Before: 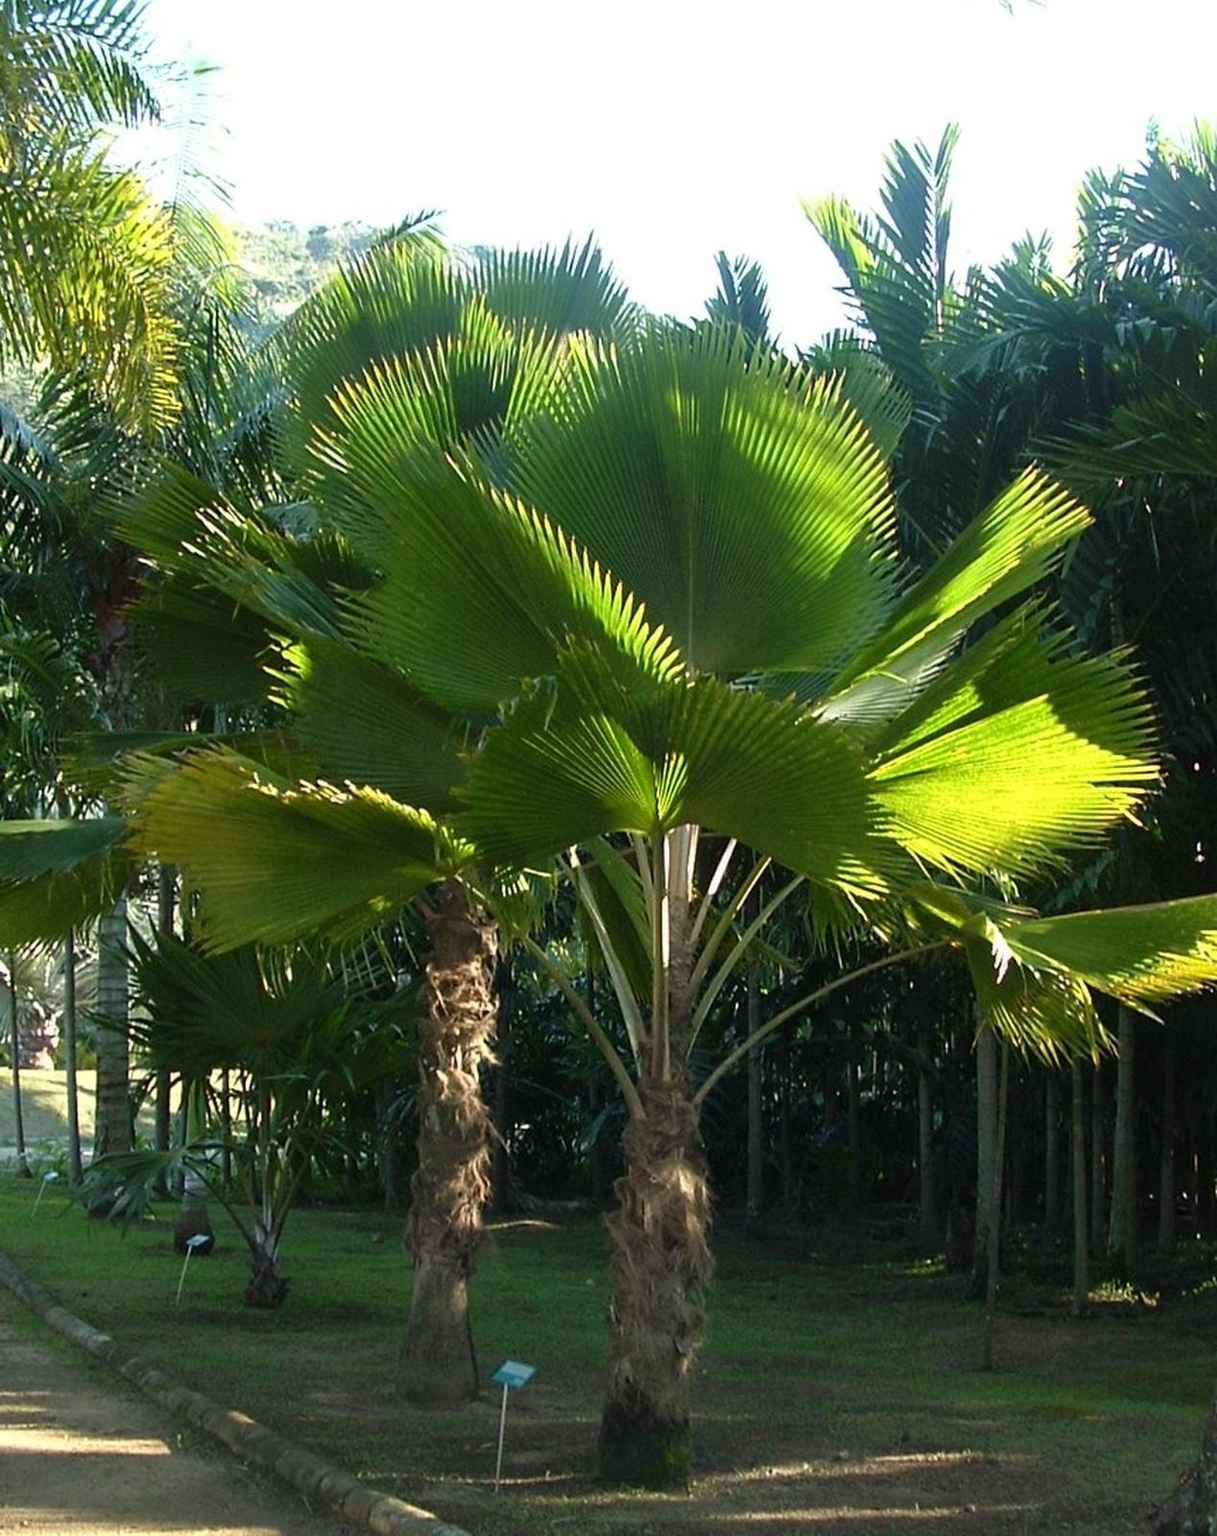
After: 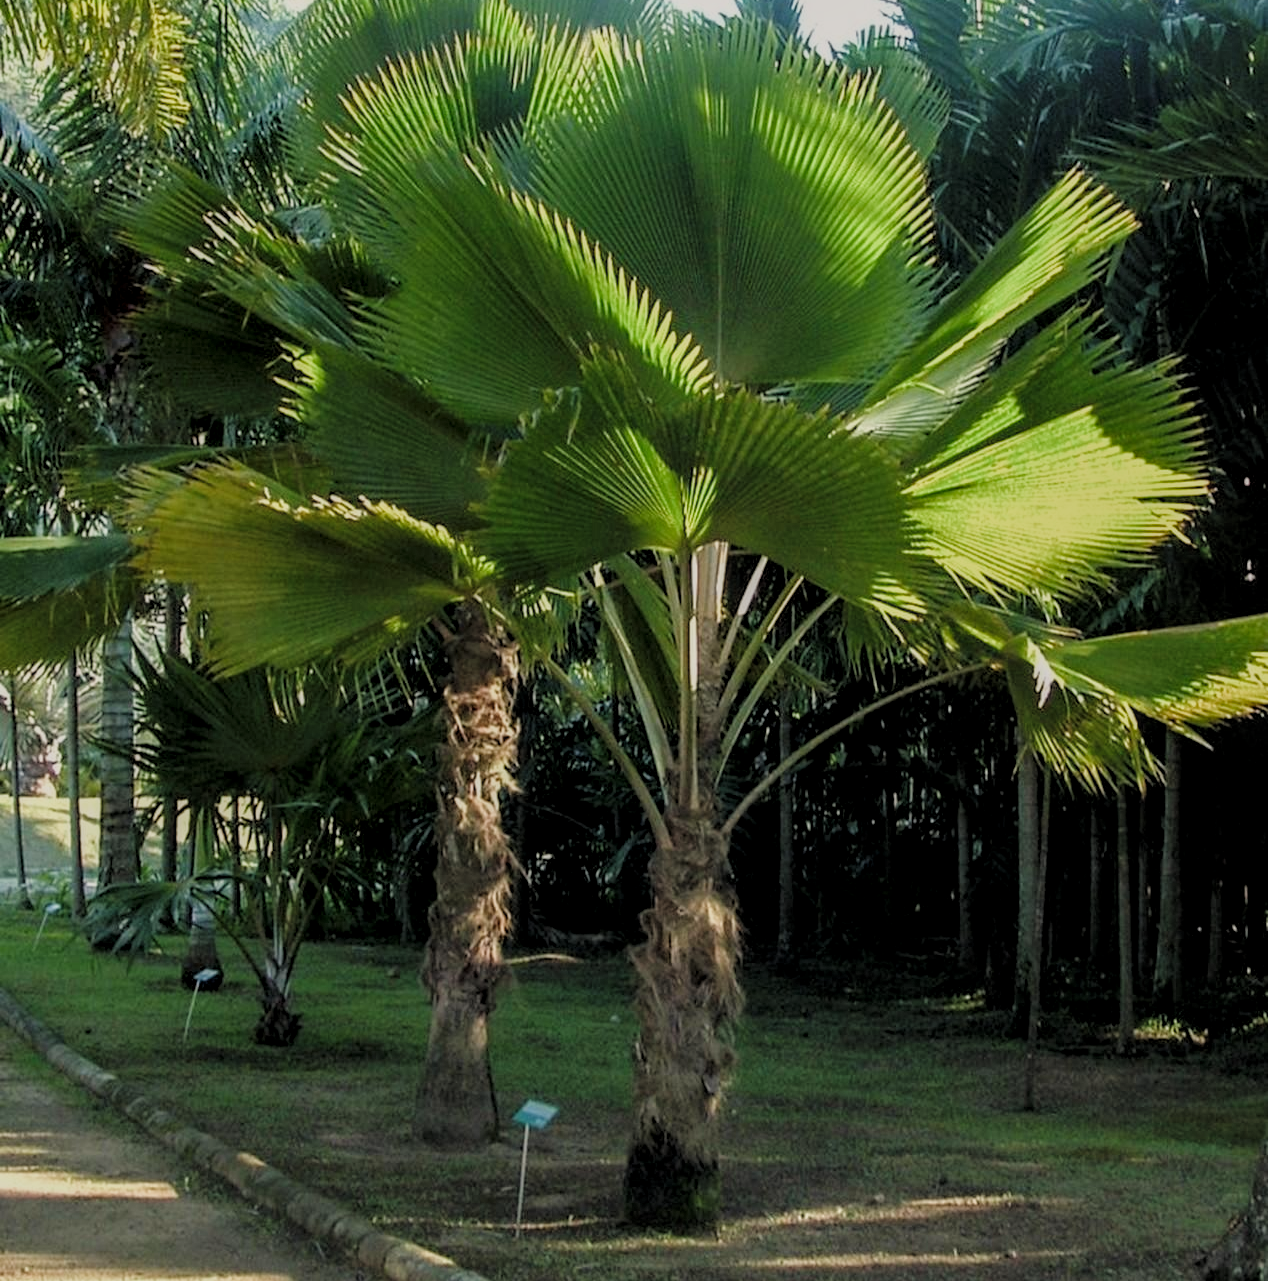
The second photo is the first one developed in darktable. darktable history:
local contrast: detail 130%
crop and rotate: top 19.92%
color correction: highlights a* 0.784, highlights b* 2.85, saturation 1.07
filmic rgb: black relative exposure -6.57 EV, white relative exposure 4.72 EV, threshold 5.96 EV, hardness 3.12, contrast 0.801, color science v4 (2020), iterations of high-quality reconstruction 0, enable highlight reconstruction true
